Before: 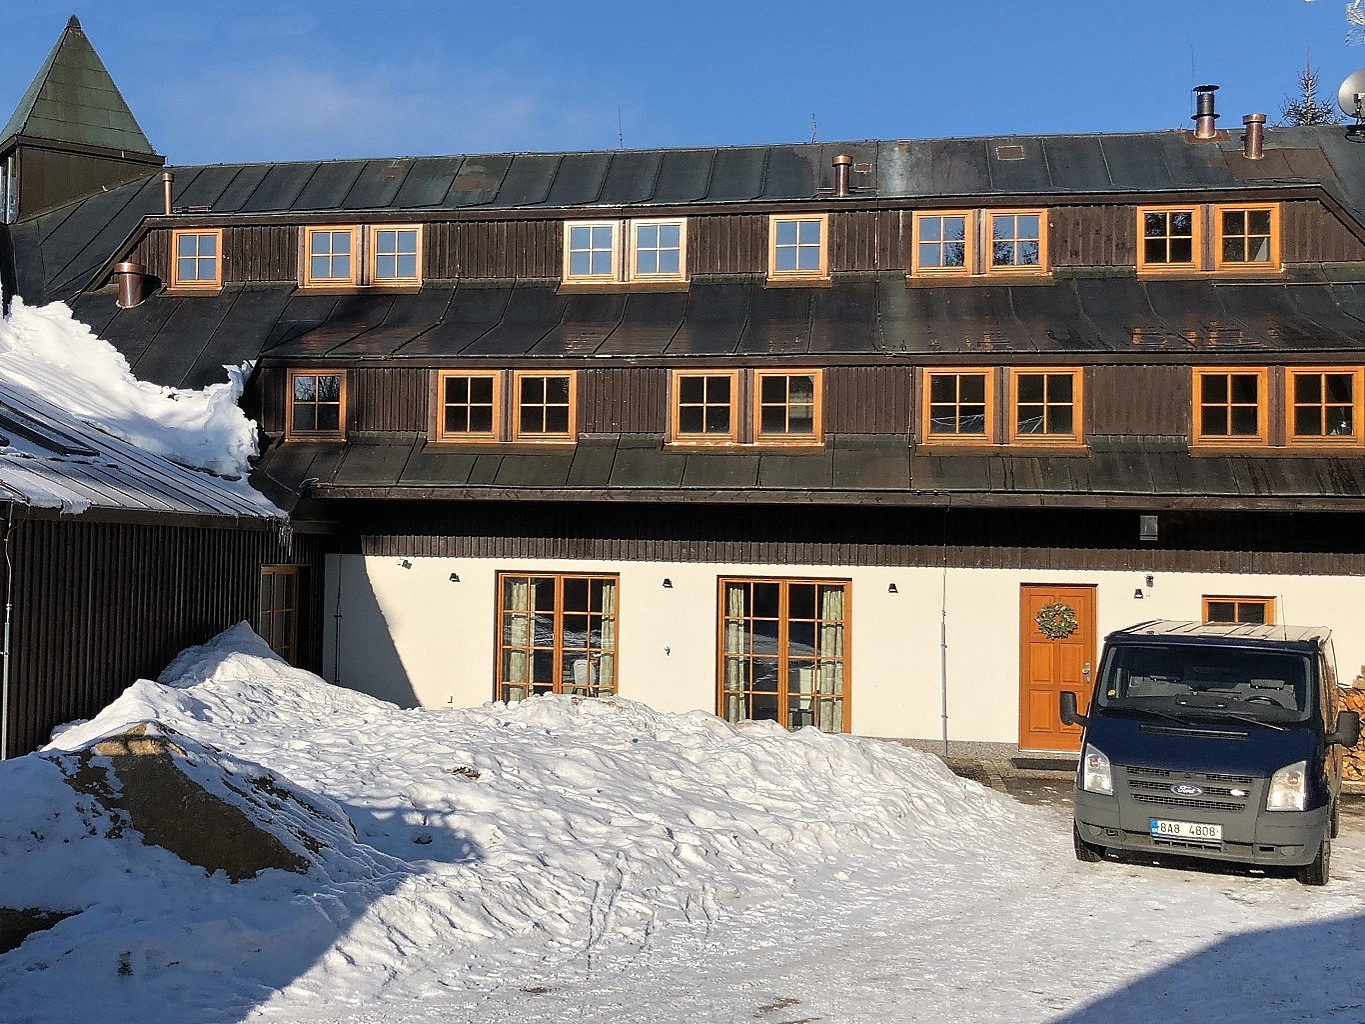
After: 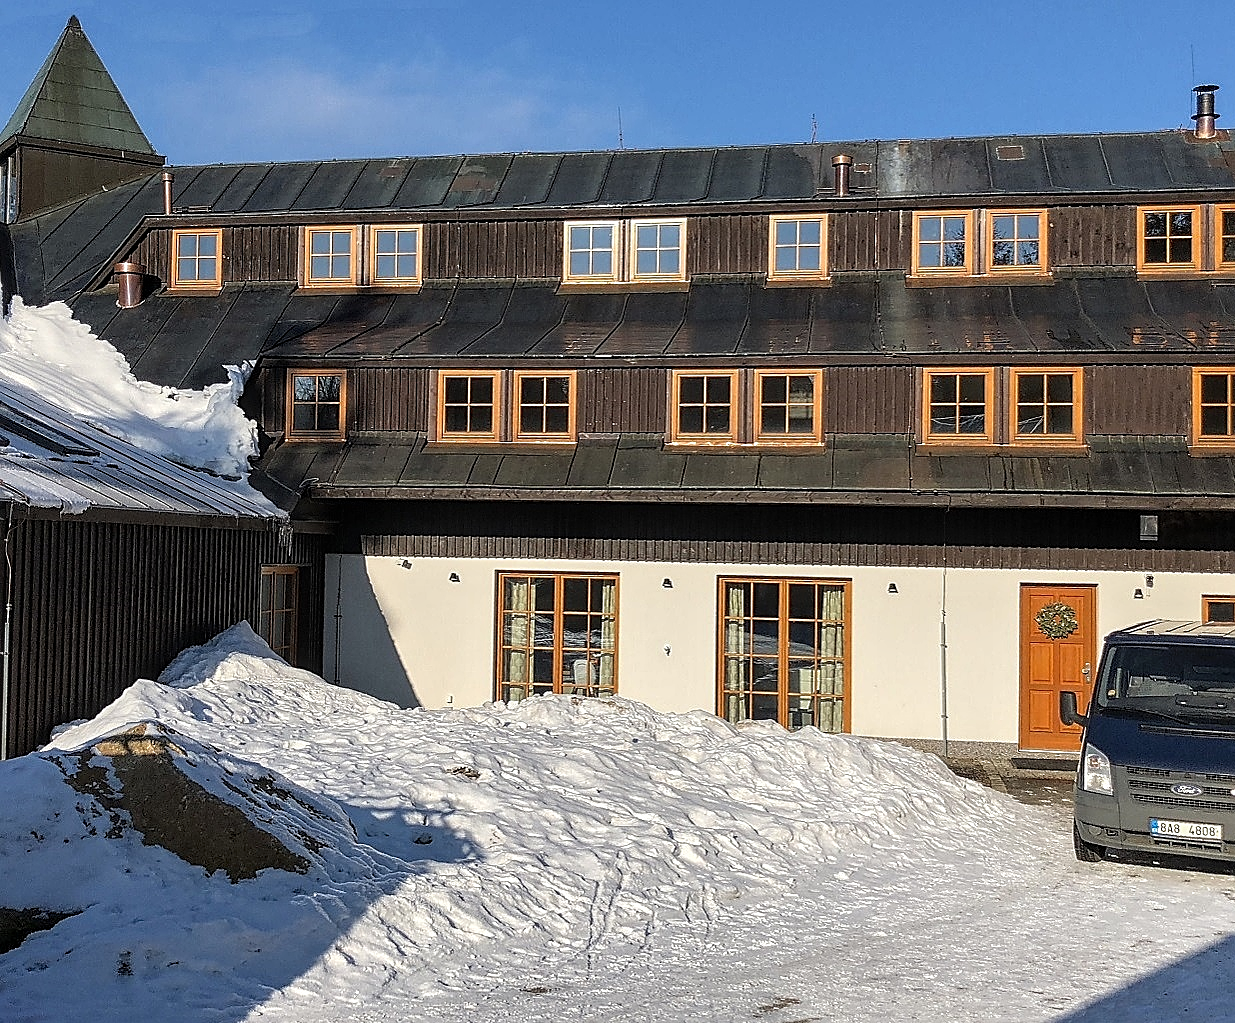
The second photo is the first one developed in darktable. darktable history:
crop: right 9.509%, bottom 0.031%
sharpen: on, module defaults
local contrast: on, module defaults
